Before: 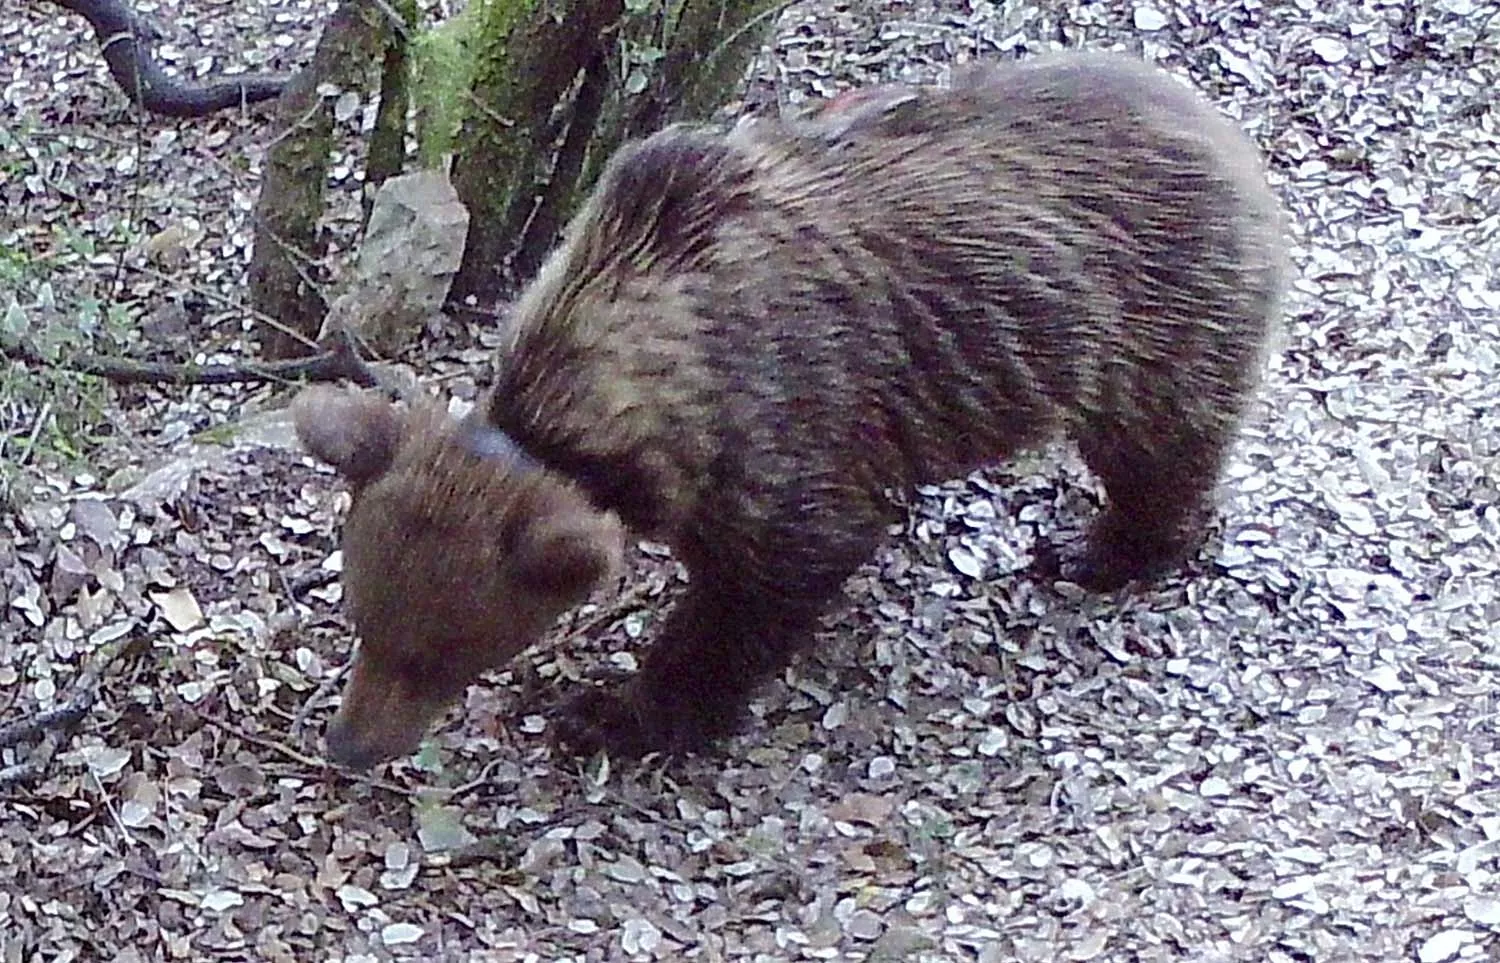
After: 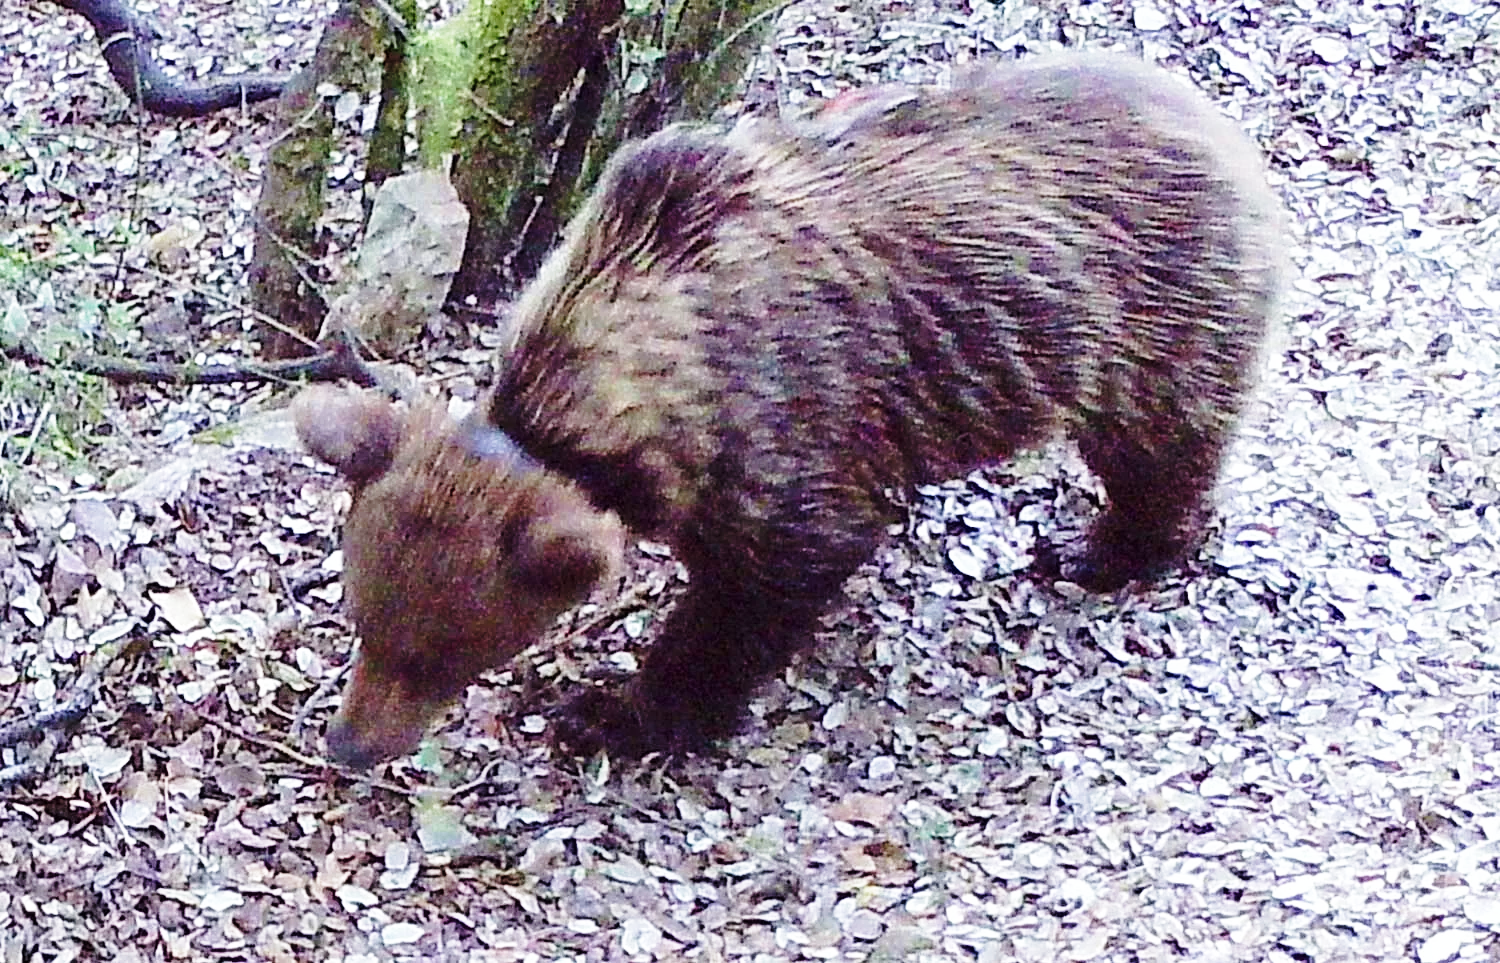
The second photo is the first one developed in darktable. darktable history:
base curve: curves: ch0 [(0, 0) (0.028, 0.03) (0.121, 0.232) (0.46, 0.748) (0.859, 0.968) (1, 1)], preserve colors none
velvia: on, module defaults
